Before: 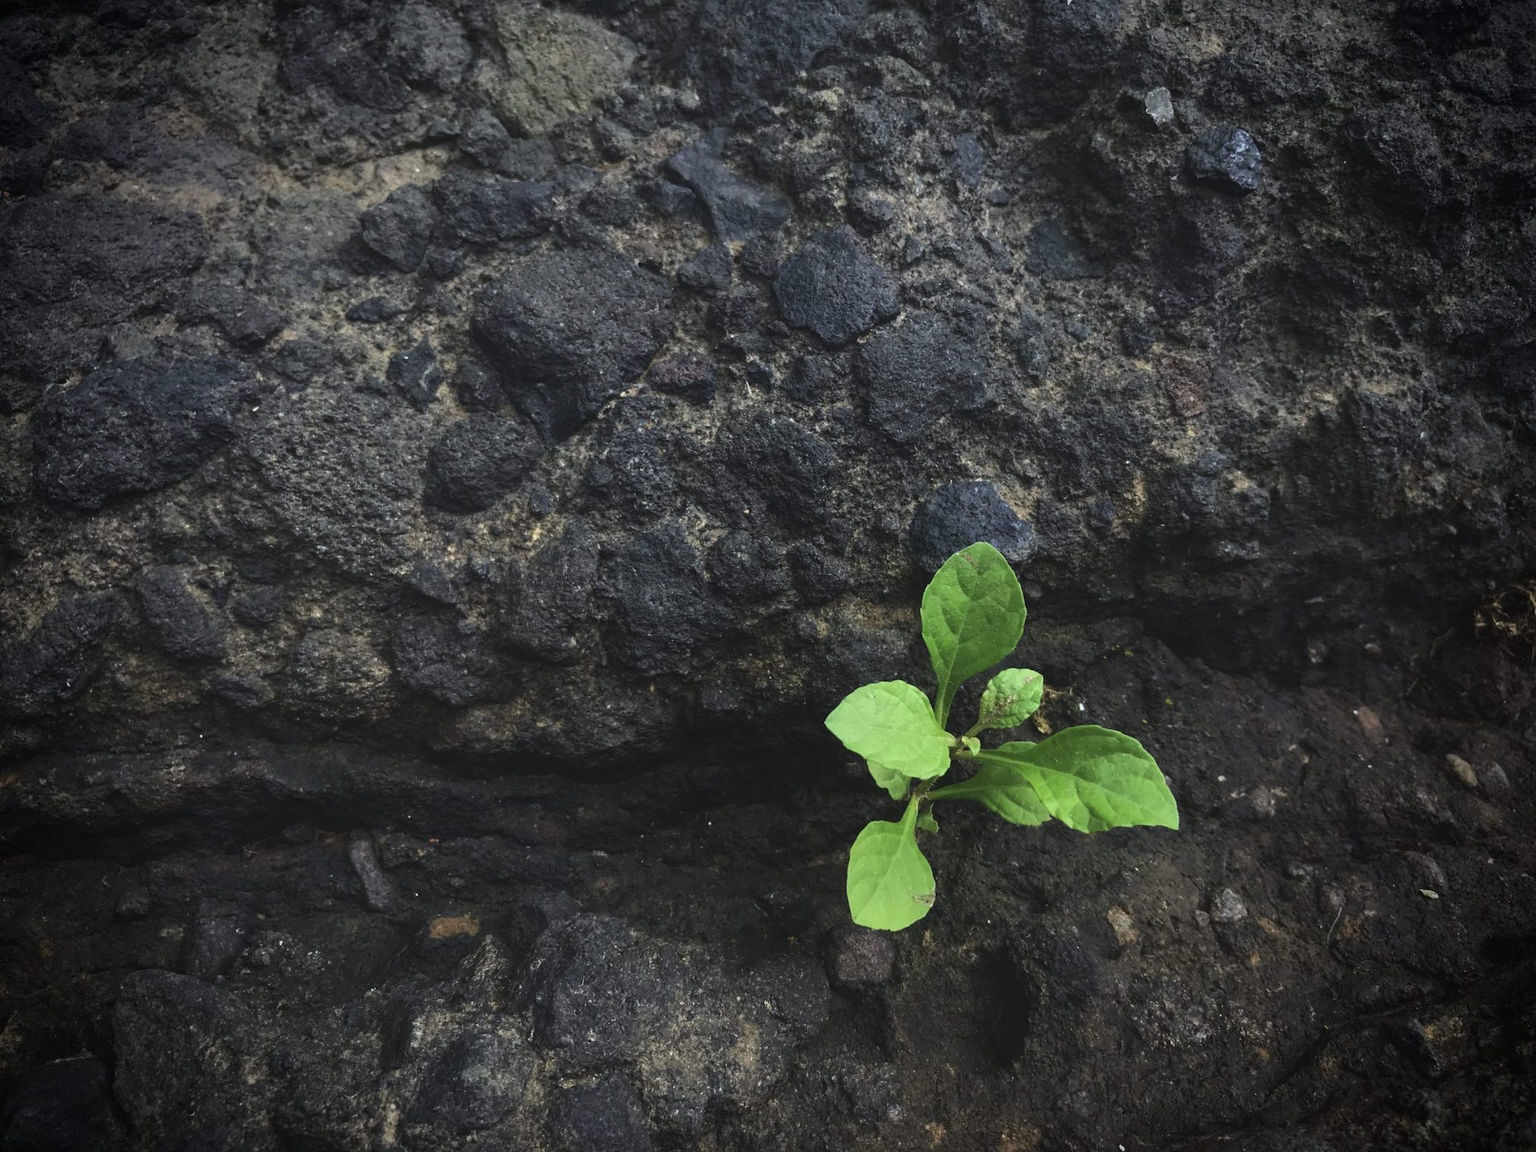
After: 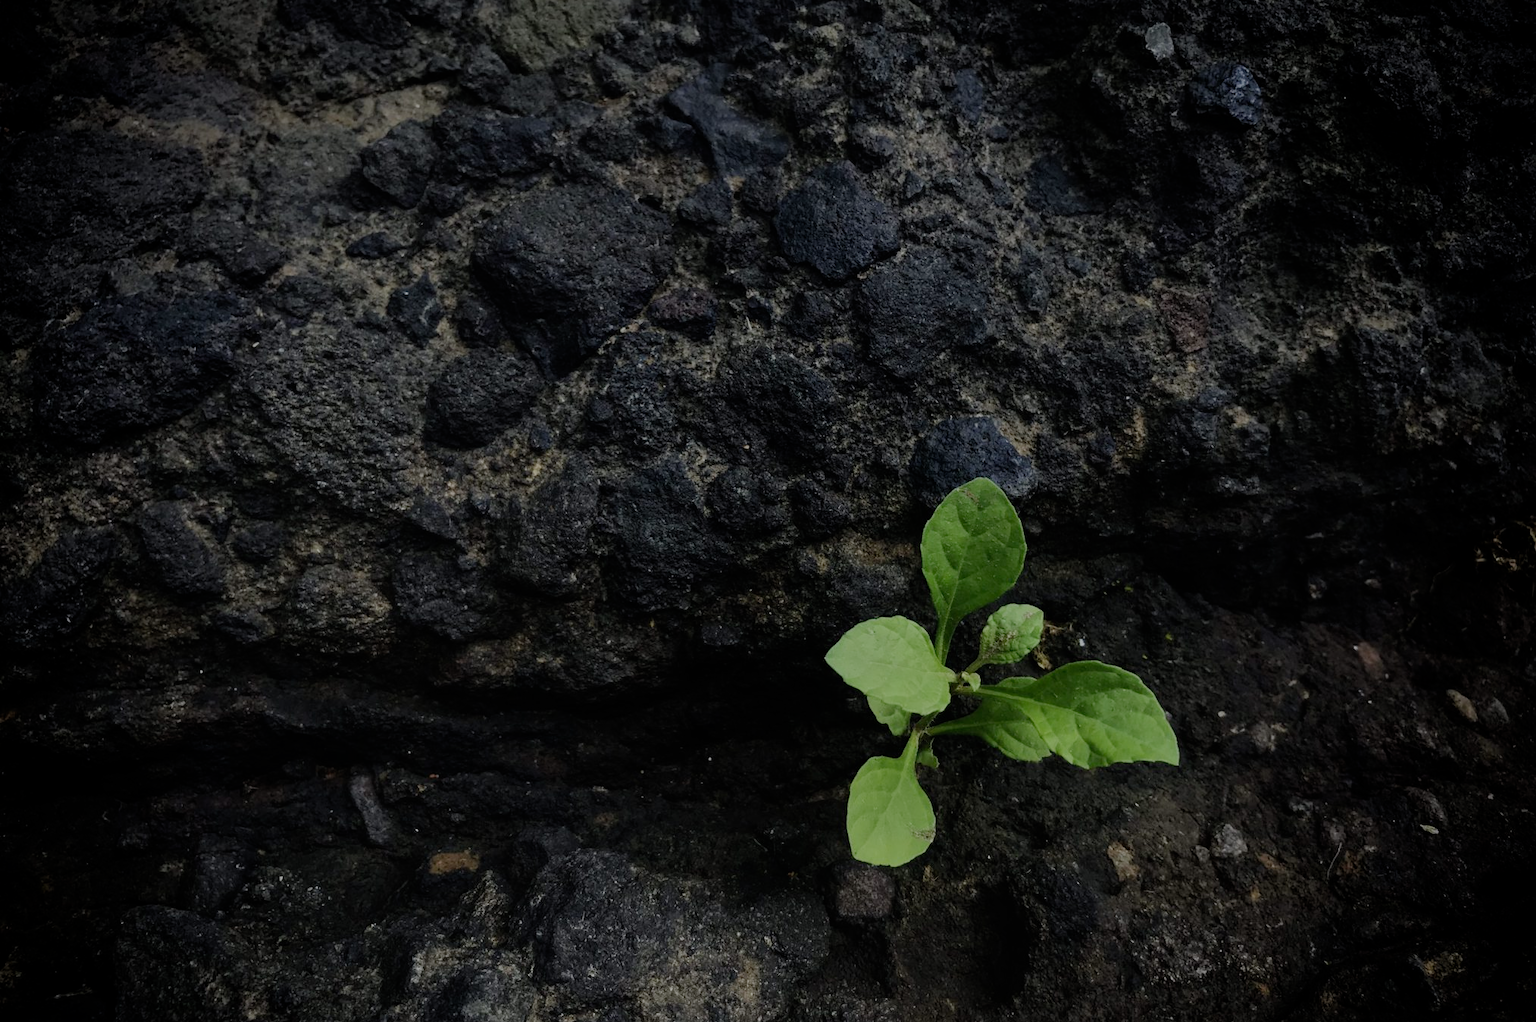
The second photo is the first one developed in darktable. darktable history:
crop and rotate: top 5.609%, bottom 5.609%
filmic rgb: middle gray luminance 30%, black relative exposure -9 EV, white relative exposure 7 EV, threshold 6 EV, target black luminance 0%, hardness 2.94, latitude 2.04%, contrast 0.963, highlights saturation mix 5%, shadows ↔ highlights balance 12.16%, add noise in highlights 0, preserve chrominance no, color science v3 (2019), use custom middle-gray values true, iterations of high-quality reconstruction 0, contrast in highlights soft, enable highlight reconstruction true
graduated density: on, module defaults
